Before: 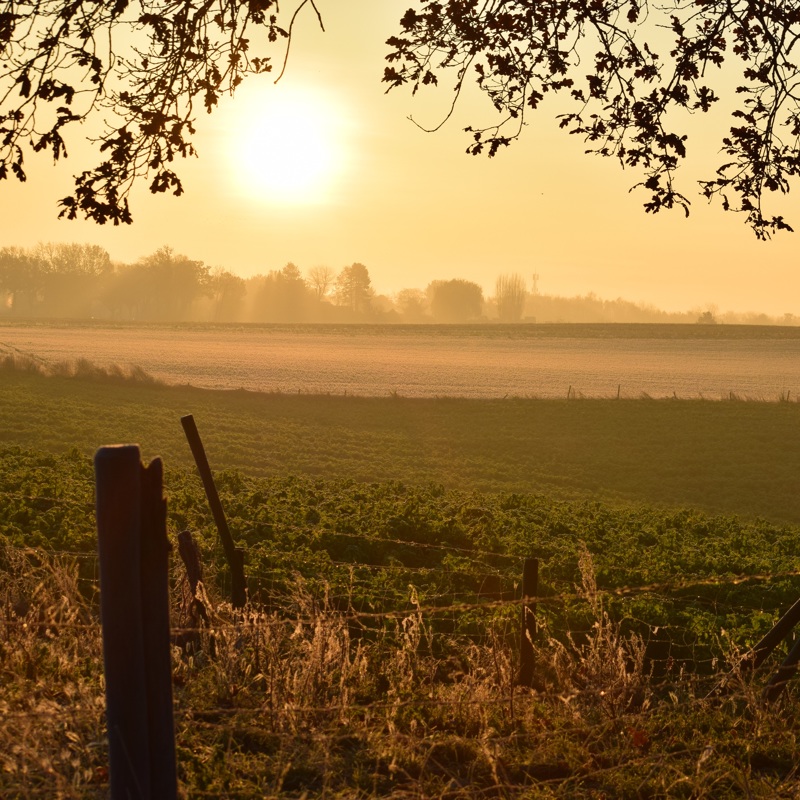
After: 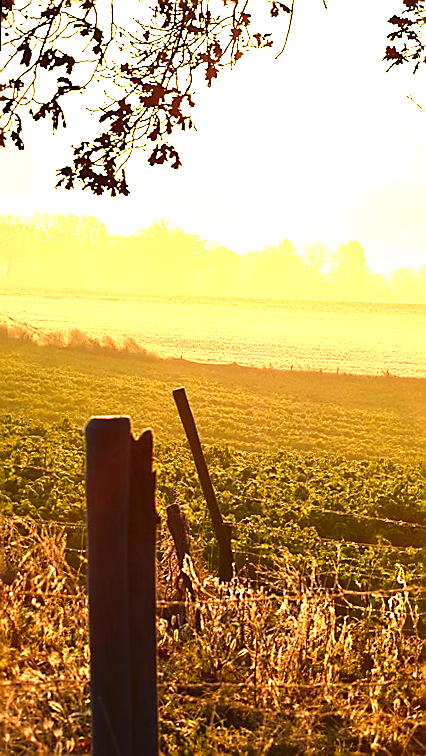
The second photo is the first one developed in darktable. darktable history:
crop: left 0.587%, right 45.588%, bottom 0.086%
rotate and perspective: rotation 1.57°, crop left 0.018, crop right 0.982, crop top 0.039, crop bottom 0.961
shadows and highlights: shadows 4.1, highlights -17.6, soften with gaussian
levels: levels [0, 0.281, 0.562]
sharpen: radius 1.4, amount 1.25, threshold 0.7
